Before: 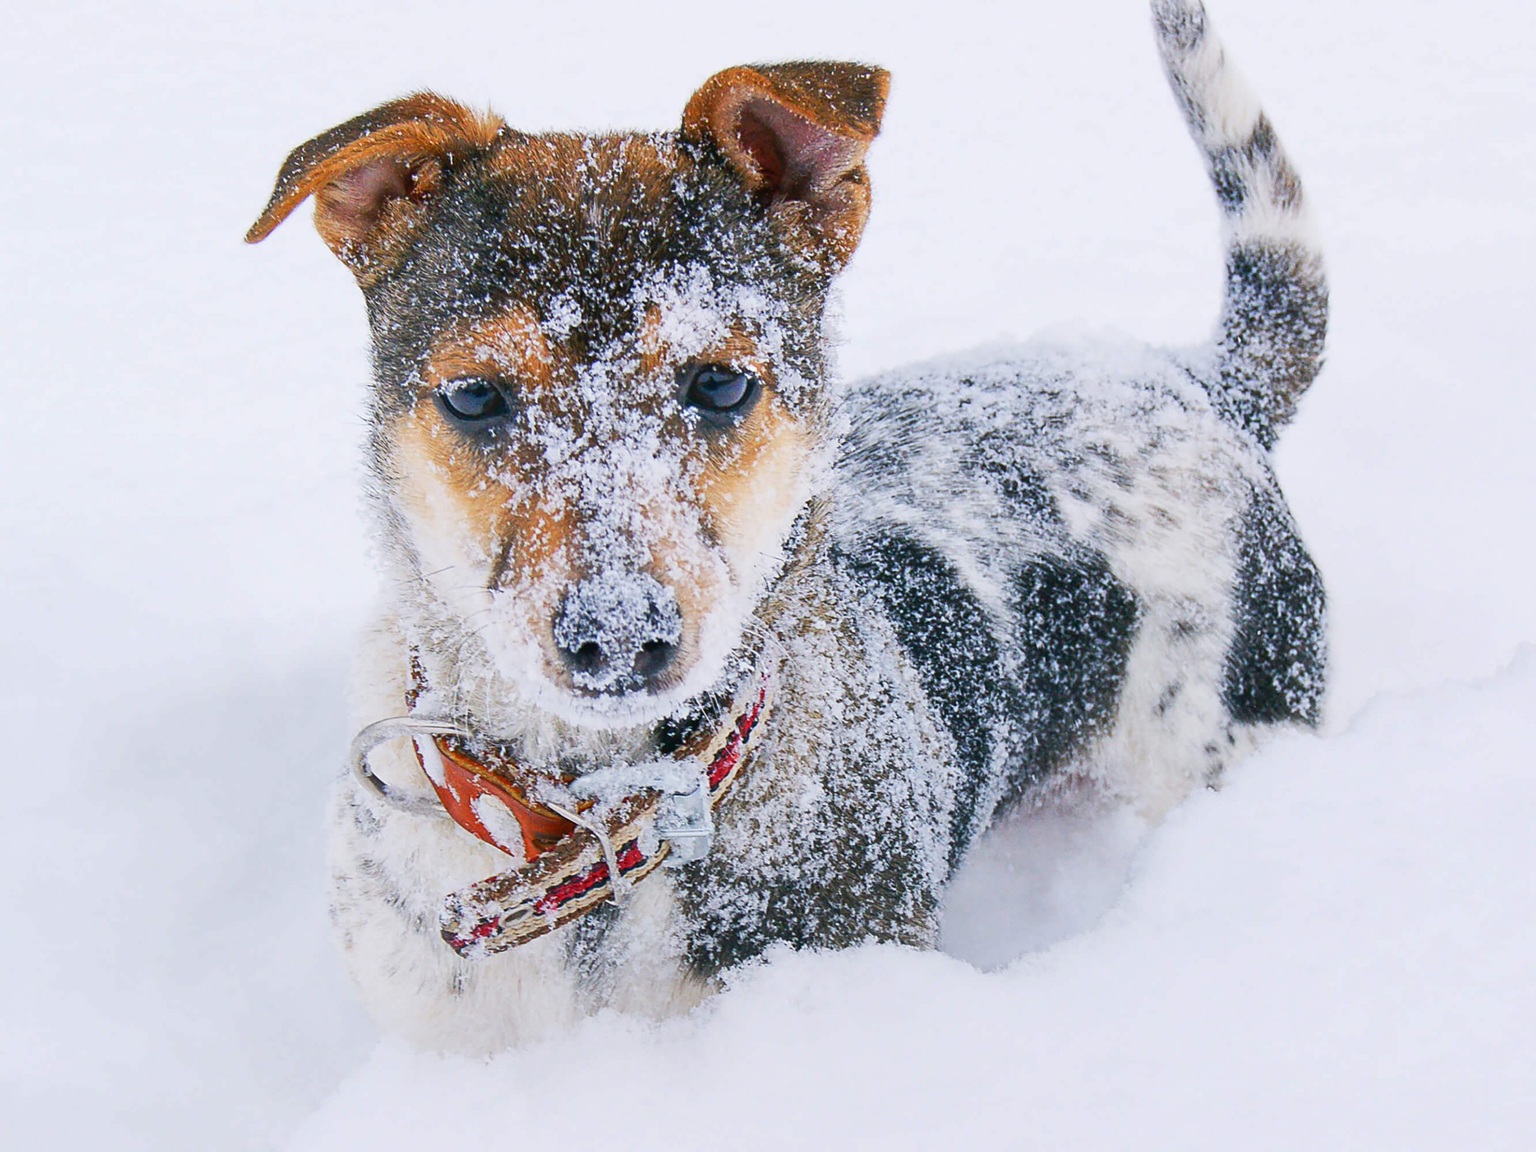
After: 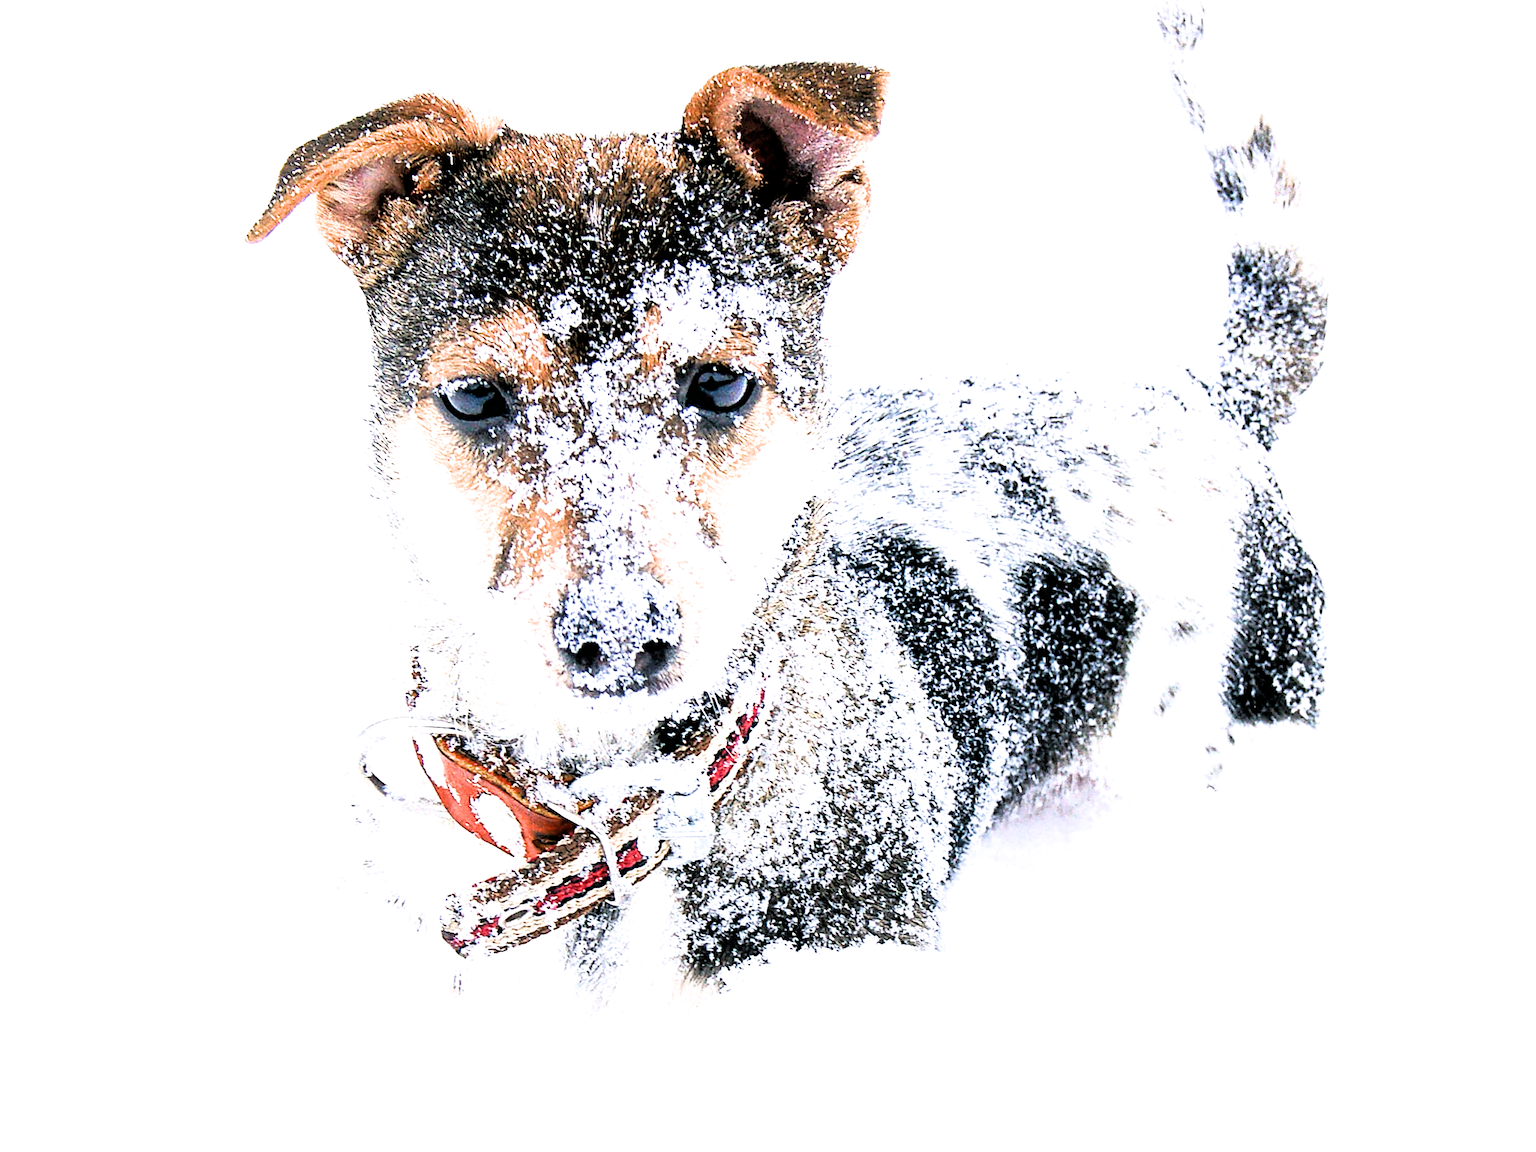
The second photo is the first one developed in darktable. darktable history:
filmic rgb: black relative exposure -3.58 EV, white relative exposure 2.26 EV, hardness 3.4
tone equalizer: -8 EV -1.05 EV, -7 EV -0.983 EV, -6 EV -0.832 EV, -5 EV -0.617 EV, -3 EV 0.55 EV, -2 EV 0.851 EV, -1 EV 0.992 EV, +0 EV 1.07 EV, mask exposure compensation -0.489 EV
sharpen: radius 1.597, amount 0.366, threshold 1.621
